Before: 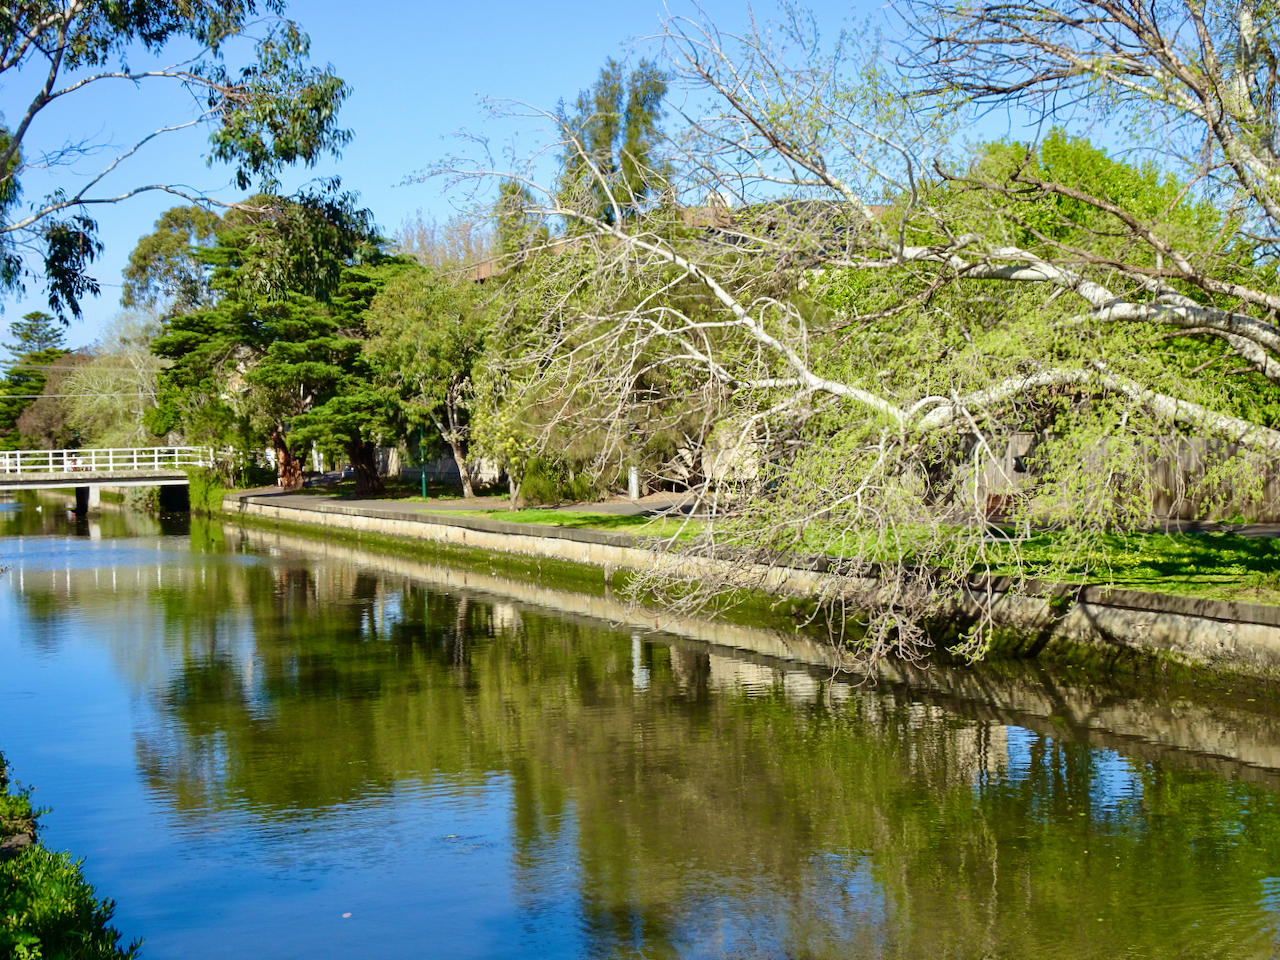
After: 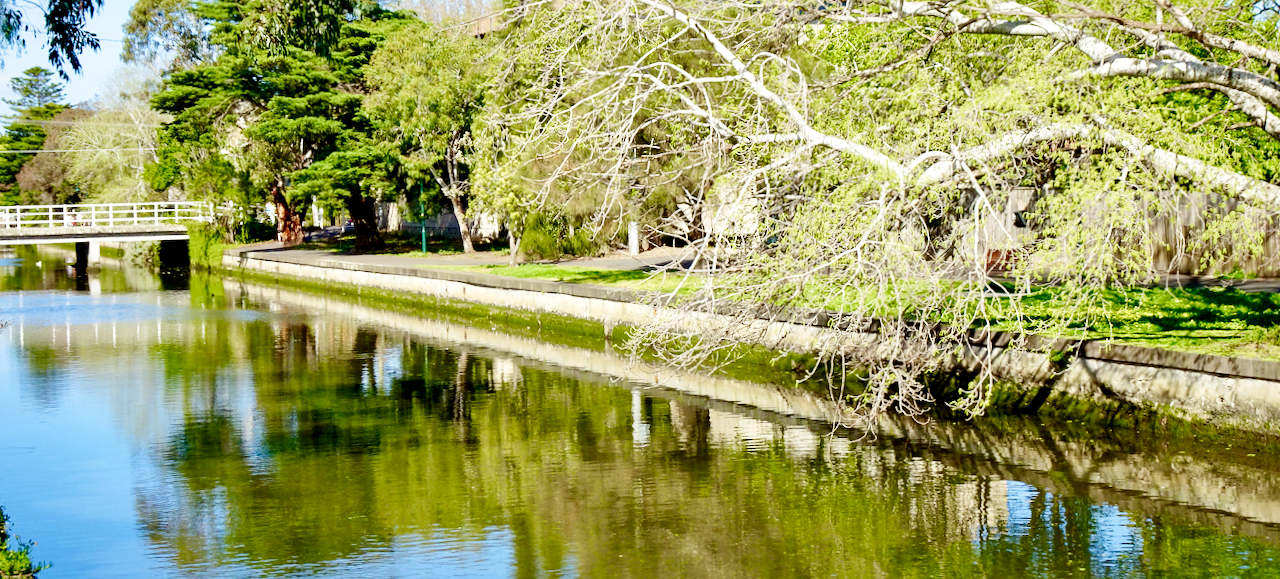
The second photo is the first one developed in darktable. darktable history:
local contrast: mode bilateral grid, contrast 20, coarseness 51, detail 120%, midtone range 0.2
filmic rgb: black relative exposure -7.61 EV, white relative exposure 4.64 EV, threshold 5.97 EV, target black luminance 0%, hardness 3.56, latitude 50.42%, contrast 1.036, highlights saturation mix 9.79%, shadows ↔ highlights balance -0.153%, add noise in highlights 0.001, preserve chrominance no, color science v3 (2019), use custom middle-gray values true, contrast in highlights soft, enable highlight reconstruction true
exposure: exposure 0.995 EV, compensate exposure bias true, compensate highlight preservation false
crop and rotate: top 25.544%, bottom 14.058%
